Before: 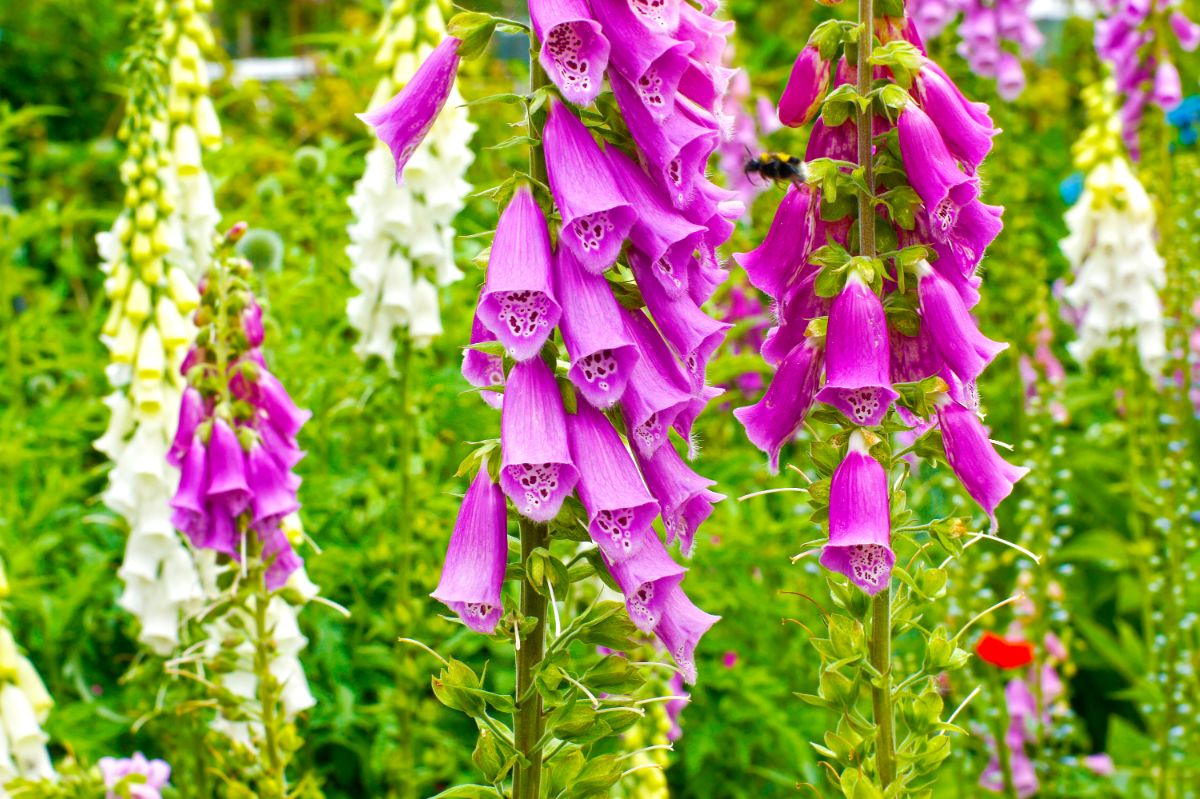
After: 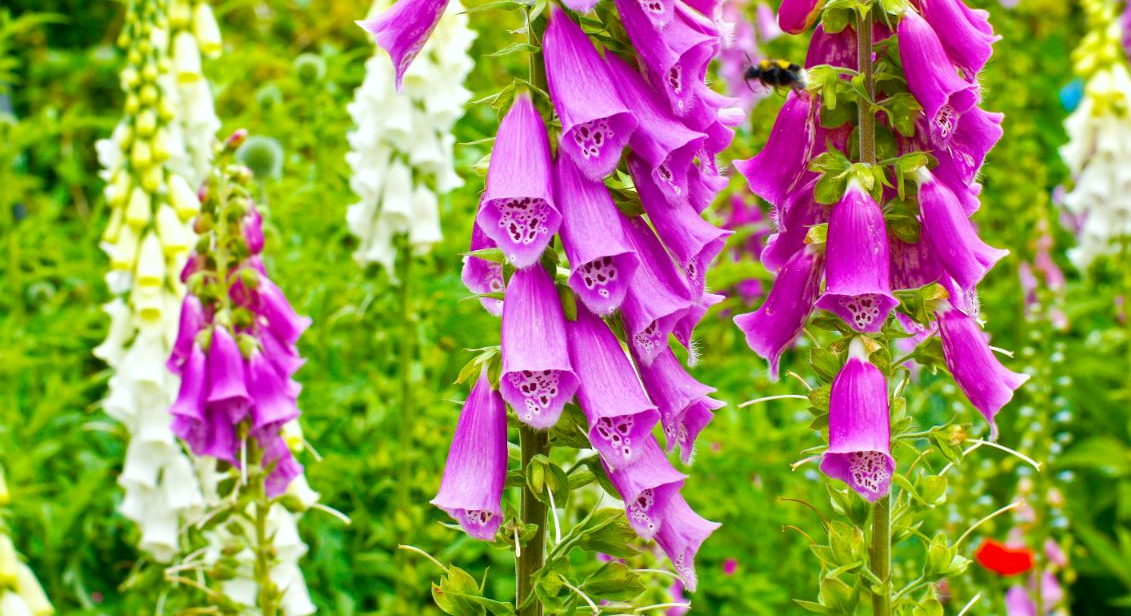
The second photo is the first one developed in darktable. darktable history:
white balance: red 0.978, blue 0.999
crop and rotate: angle 0.03°, top 11.643%, right 5.651%, bottom 11.189%
